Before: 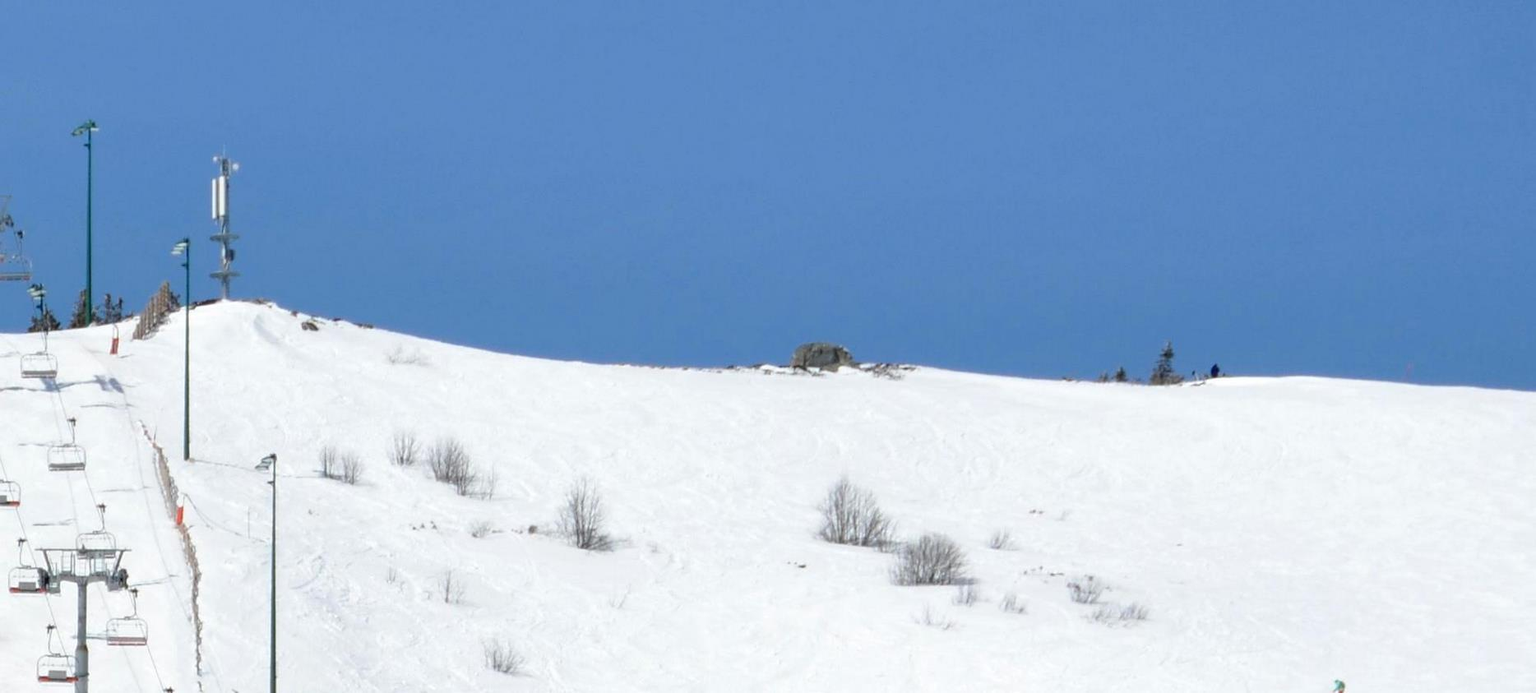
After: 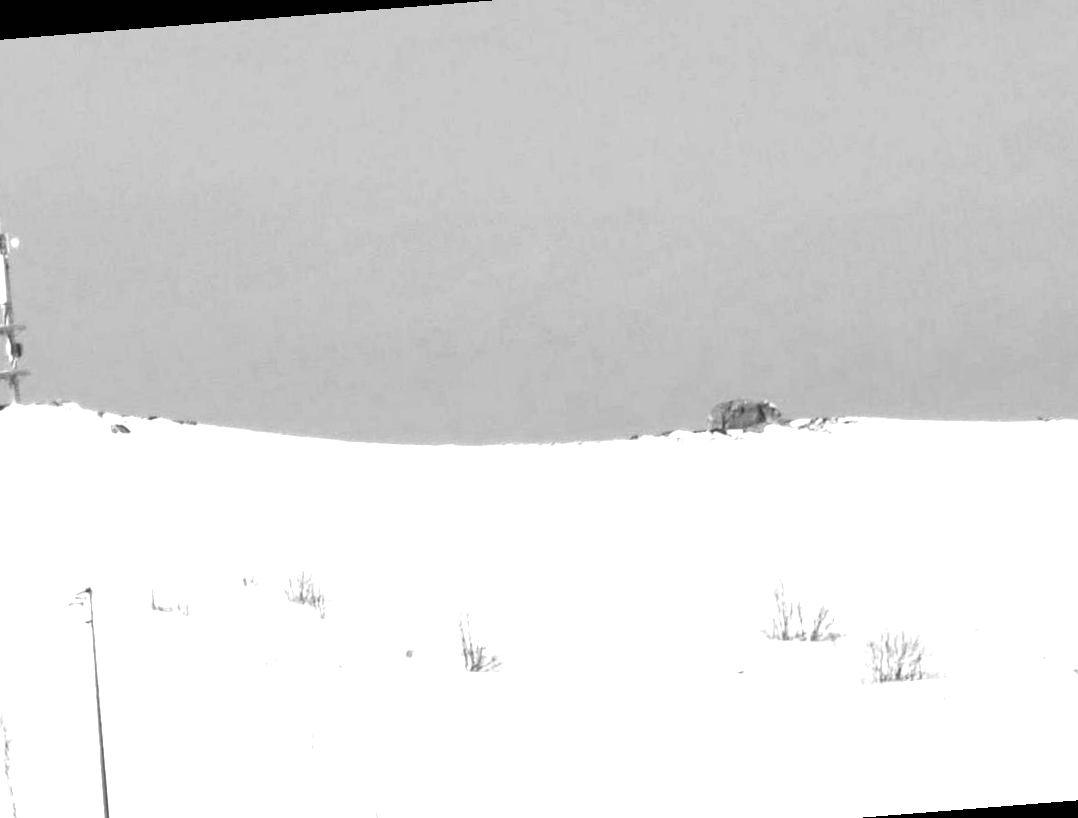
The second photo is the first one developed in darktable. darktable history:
monochrome: on, module defaults
rotate and perspective: rotation -4.57°, crop left 0.054, crop right 0.944, crop top 0.087, crop bottom 0.914
color balance rgb: shadows lift › chroma 4.21%, shadows lift › hue 252.22°, highlights gain › chroma 1.36%, highlights gain › hue 50.24°, perceptual saturation grading › mid-tones 6.33%, perceptual saturation grading › shadows 72.44%, perceptual brilliance grading › highlights 11.59%, contrast 5.05%
white balance: red 0.978, blue 0.999
exposure: black level correction 0, exposure 0.953 EV, compensate exposure bias true, compensate highlight preservation false
crop: left 10.644%, right 26.528%
